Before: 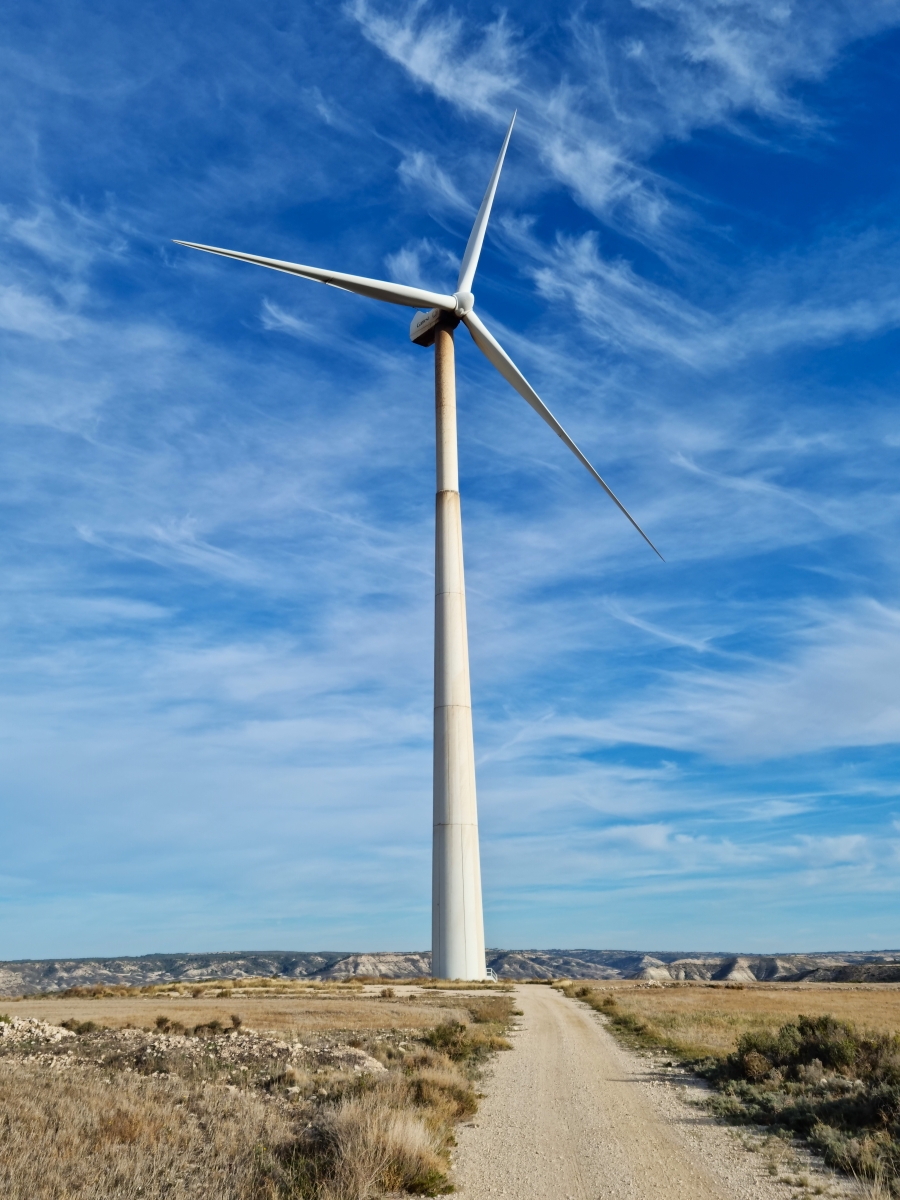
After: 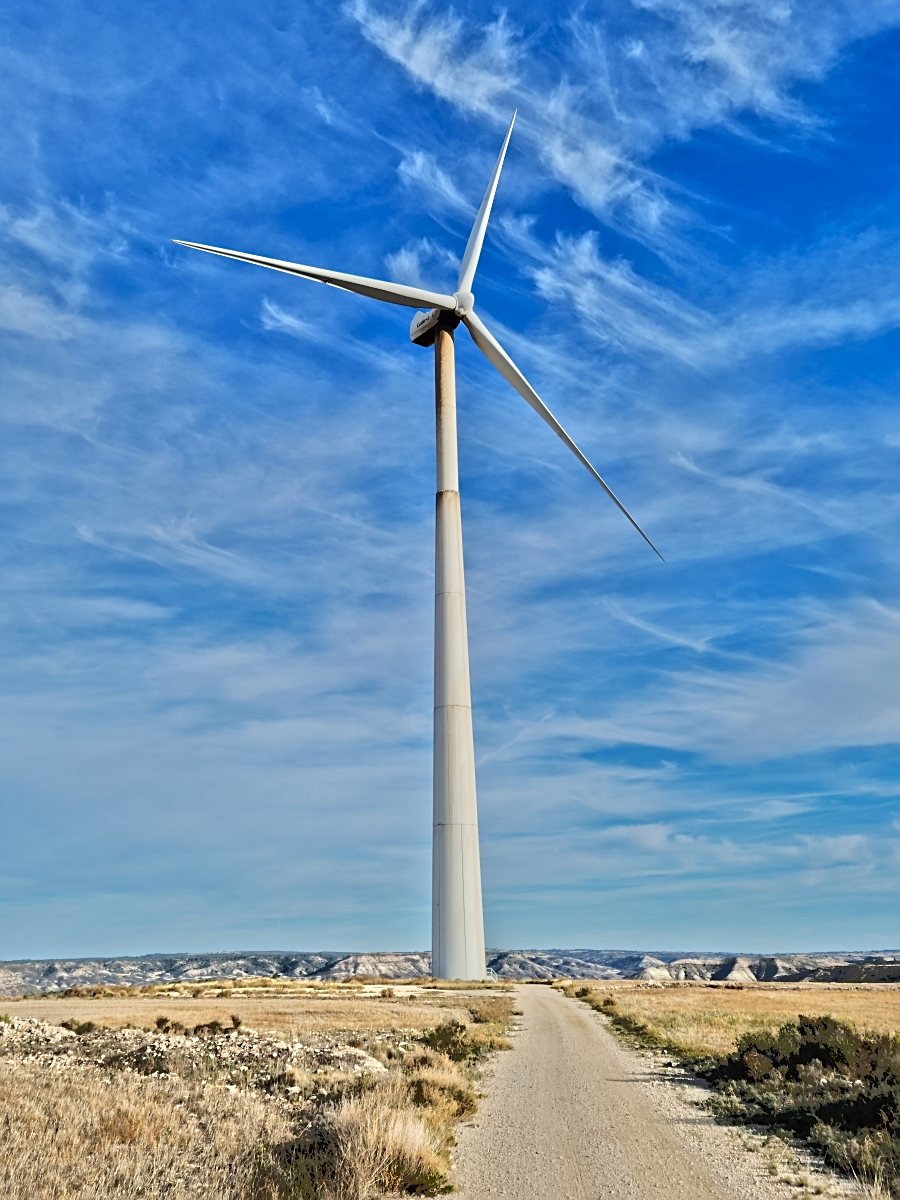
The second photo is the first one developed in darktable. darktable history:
tone equalizer: -7 EV -0.609 EV, -6 EV 1.04 EV, -5 EV -0.468 EV, -4 EV 0.448 EV, -3 EV 0.439 EV, -2 EV 0.147 EV, -1 EV -0.171 EV, +0 EV -0.366 EV, smoothing diameter 2.1%, edges refinement/feathering 18.69, mask exposure compensation -1.57 EV, filter diffusion 5
sharpen: on, module defaults
